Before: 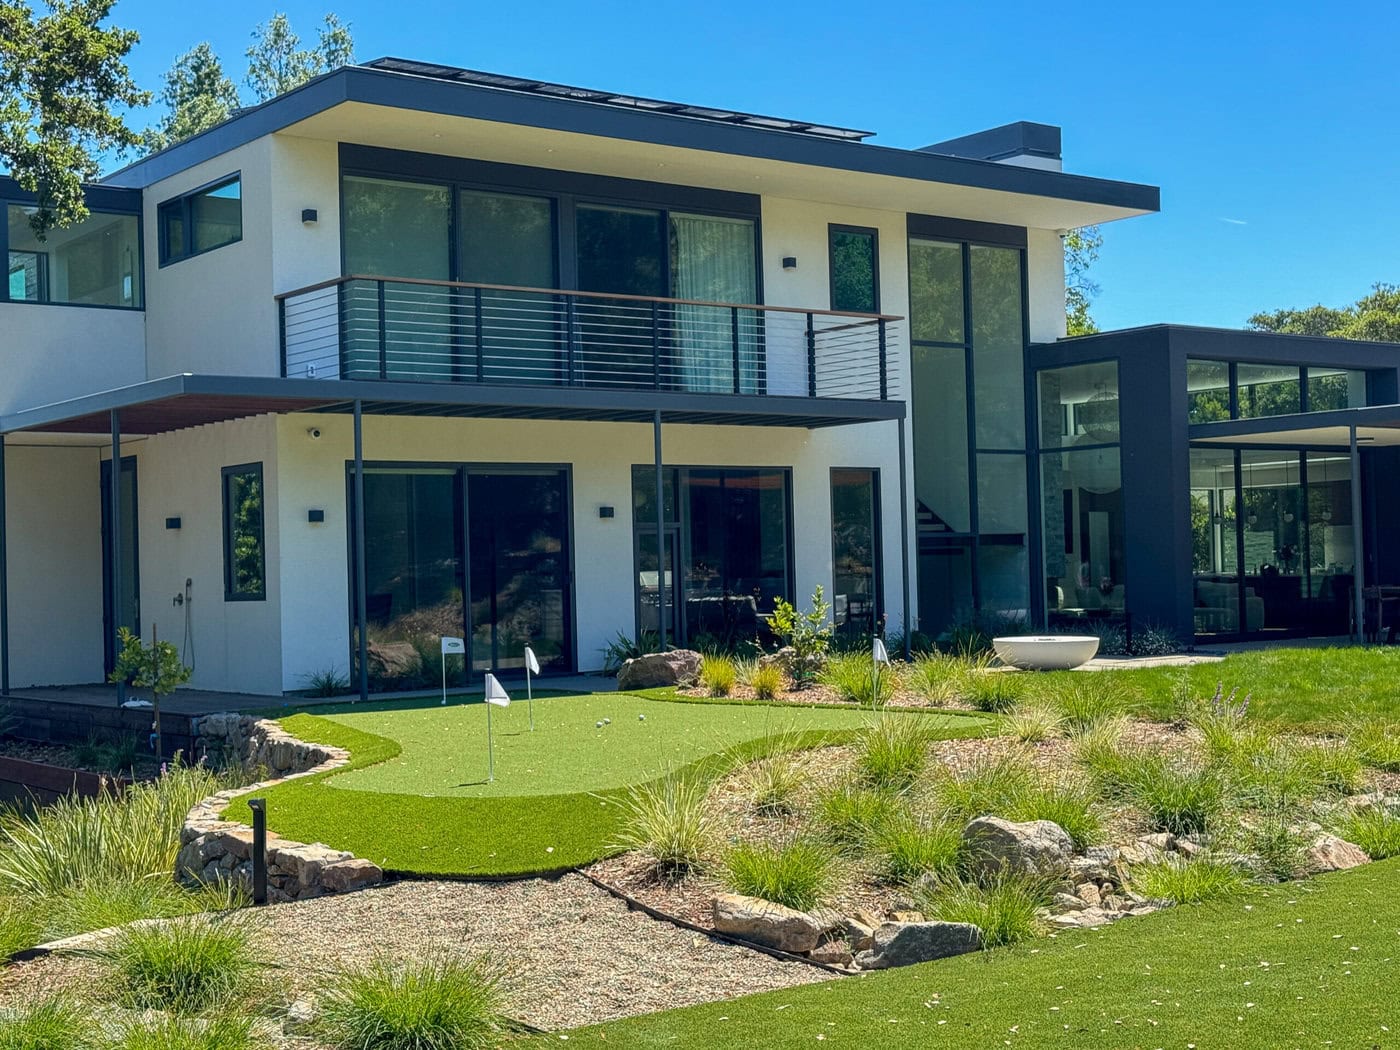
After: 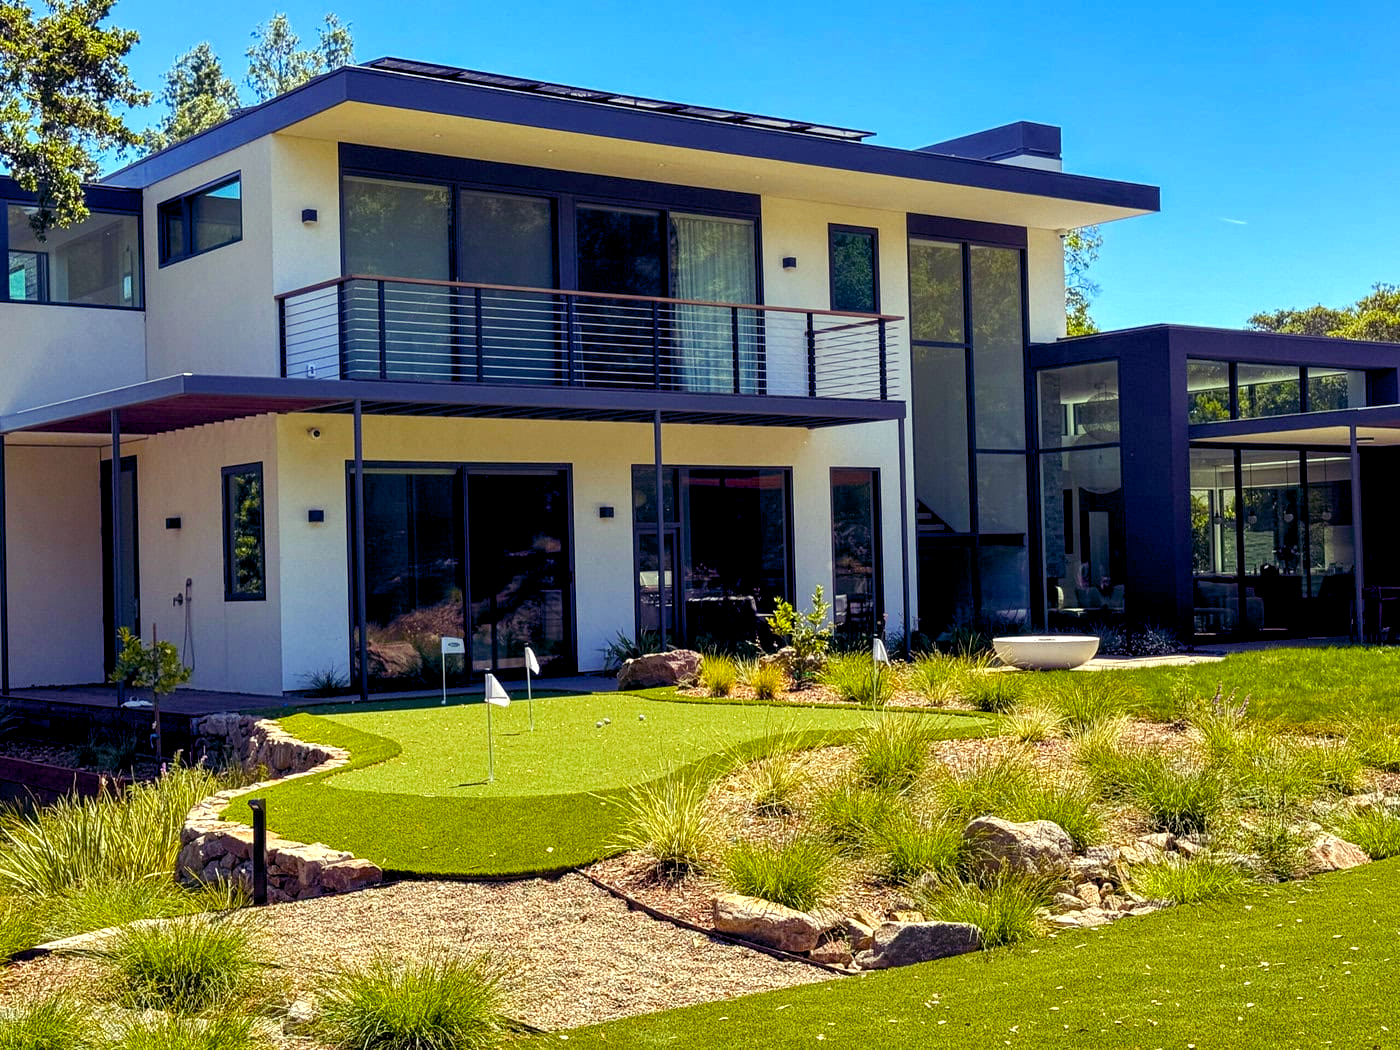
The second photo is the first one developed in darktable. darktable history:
color balance rgb: shadows lift › luminance -21.66%, shadows lift › chroma 8.98%, shadows lift › hue 283.37°, power › chroma 1.55%, power › hue 25.59°, highlights gain › luminance 6.08%, highlights gain › chroma 2.55%, highlights gain › hue 90°, global offset › luminance -0.87%, perceptual saturation grading › global saturation 27.49%, perceptual saturation grading › highlights -28.39%, perceptual saturation grading › mid-tones 15.22%, perceptual saturation grading › shadows 33.98%, perceptual brilliance grading › highlights 10%, perceptual brilliance grading › mid-tones 5%
